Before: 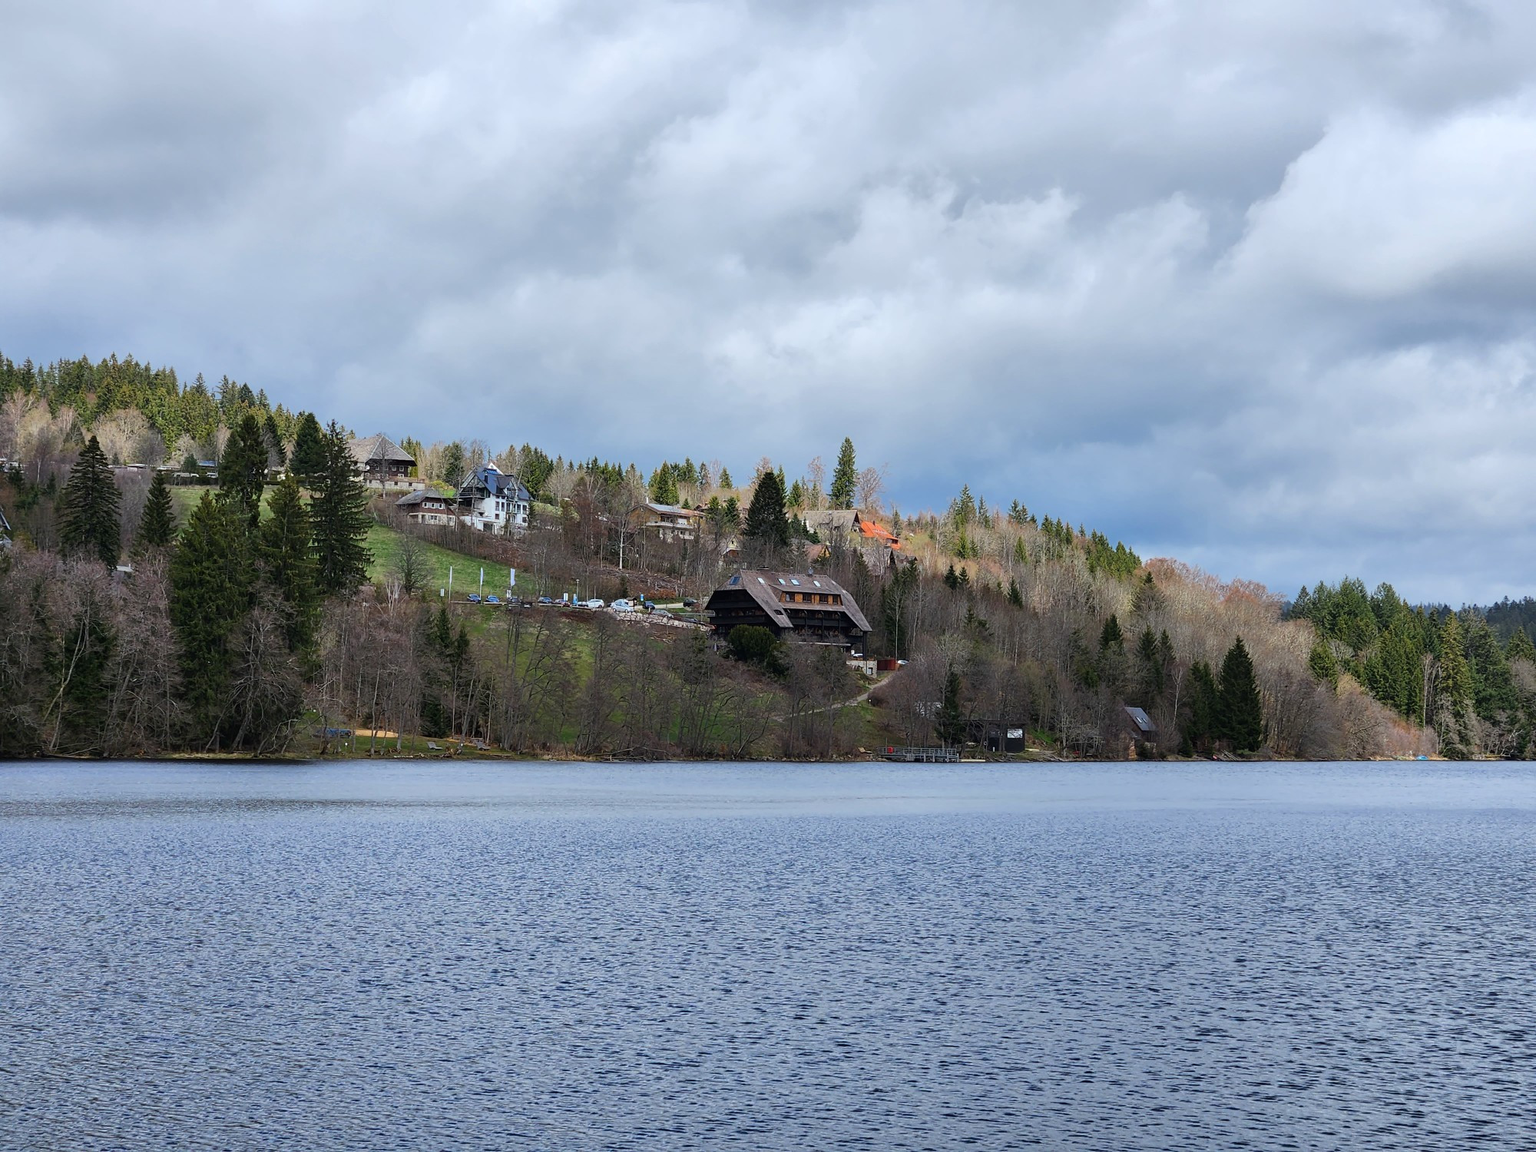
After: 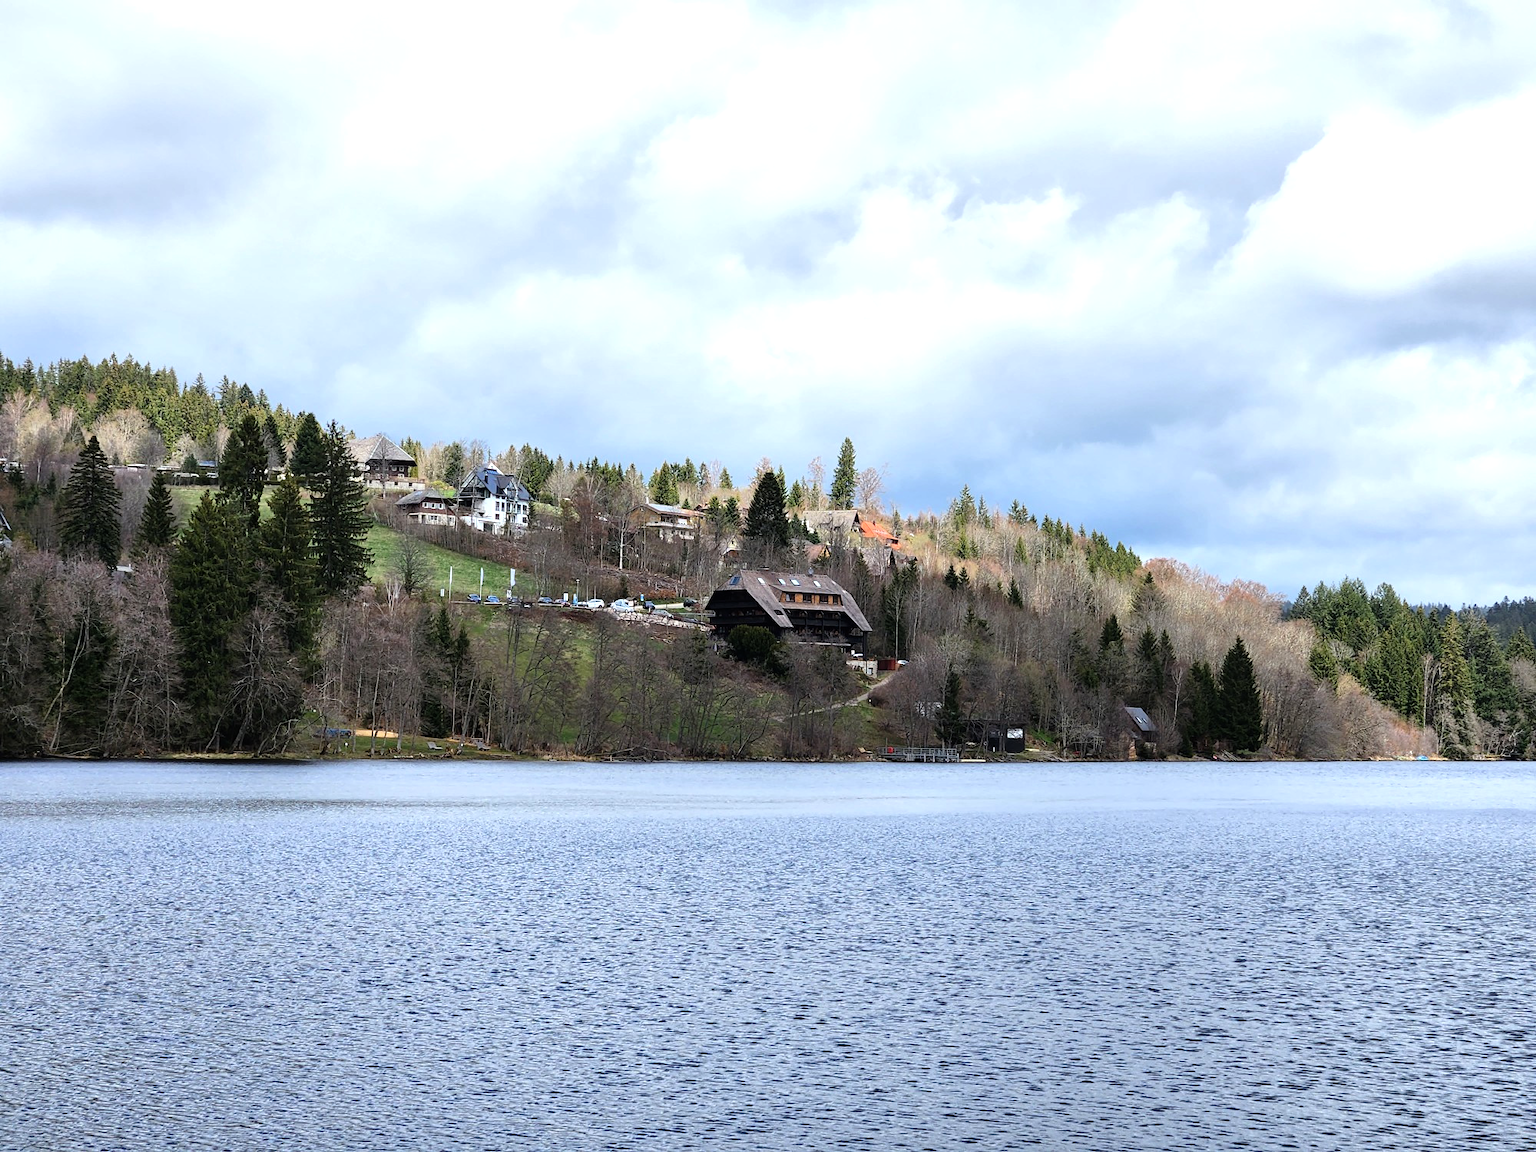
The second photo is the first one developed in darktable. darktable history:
tone equalizer: -8 EV -0.773 EV, -7 EV -0.712 EV, -6 EV -0.565 EV, -5 EV -0.379 EV, -3 EV 0.392 EV, -2 EV 0.6 EV, -1 EV 0.699 EV, +0 EV 0.768 EV
color balance rgb: linear chroma grading › shadows -2.02%, linear chroma grading › highlights -14.883%, linear chroma grading › global chroma -9.764%, linear chroma grading › mid-tones -10.118%, perceptual saturation grading › global saturation 2.902%, global vibrance 23.506%
